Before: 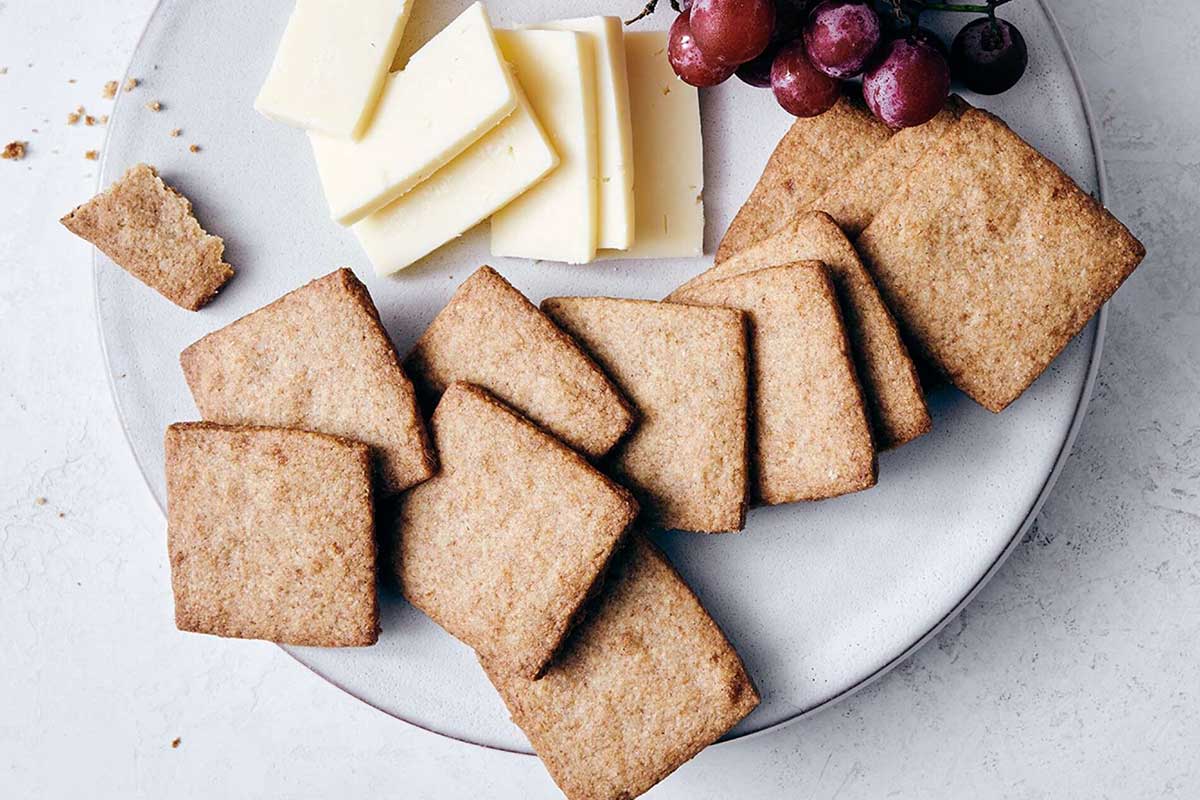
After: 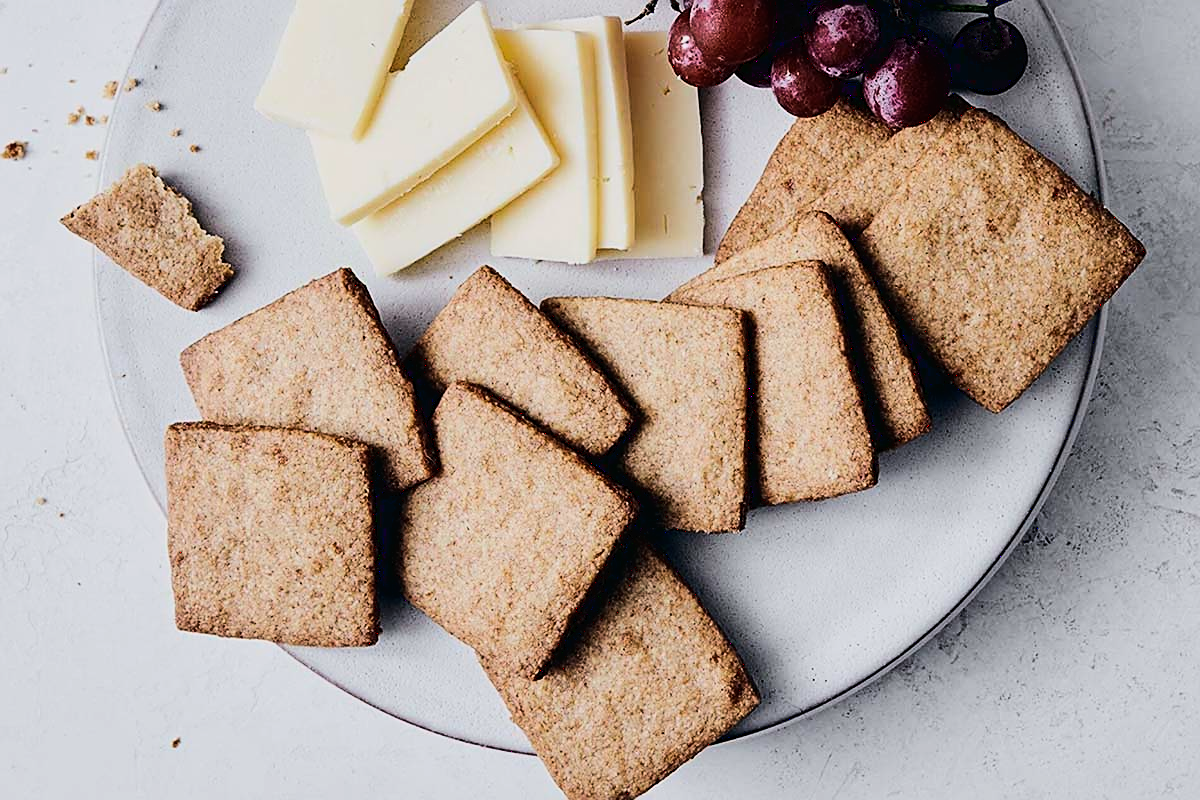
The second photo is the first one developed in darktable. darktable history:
base curve: curves: ch0 [(0, 0.003) (0.001, 0.002) (0.006, 0.004) (0.02, 0.022) (0.048, 0.086) (0.094, 0.234) (0.162, 0.431) (0.258, 0.629) (0.385, 0.8) (0.548, 0.918) (0.751, 0.988) (1, 1)]
sharpen: on, module defaults
exposure: exposure -1.463 EV, compensate exposure bias true, compensate highlight preservation false
